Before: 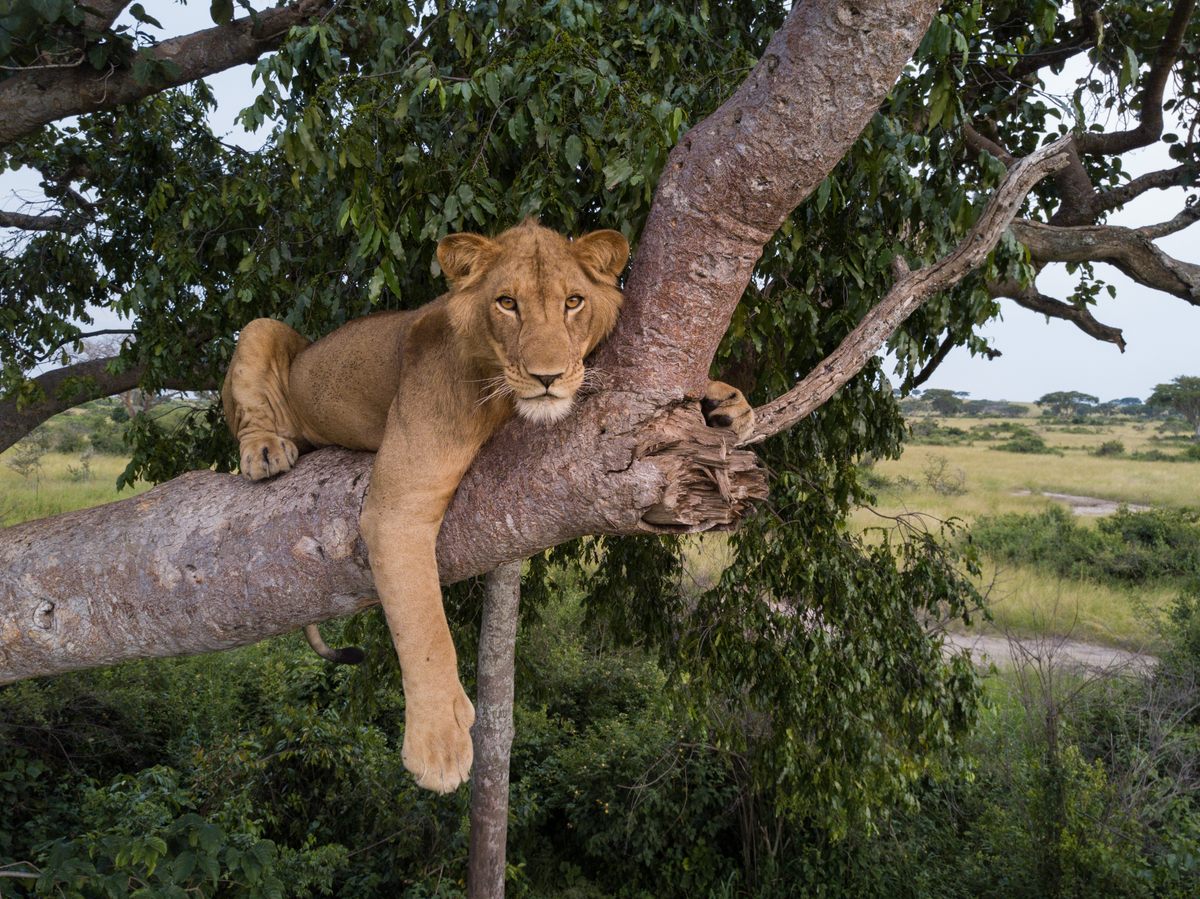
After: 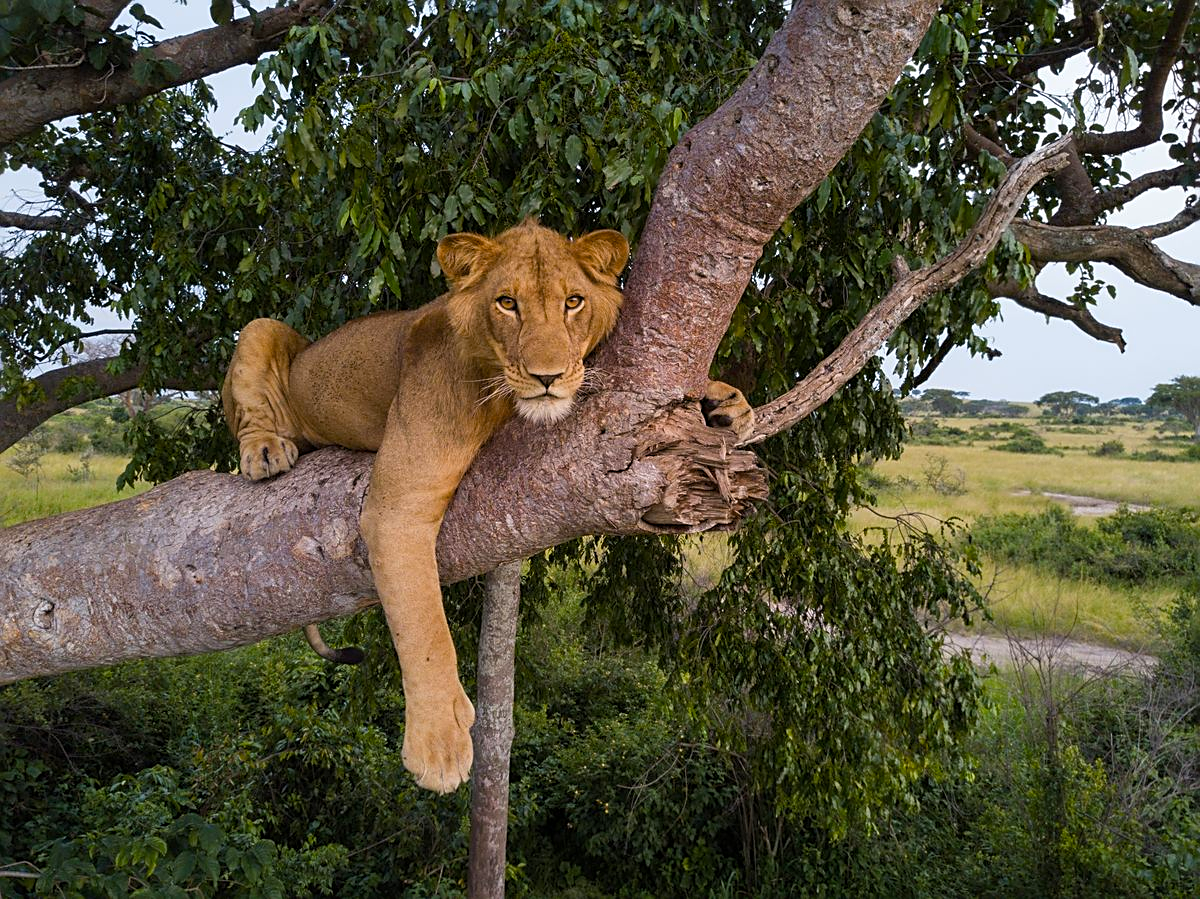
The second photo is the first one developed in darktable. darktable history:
color balance rgb: perceptual saturation grading › global saturation 30.879%
sharpen: on, module defaults
